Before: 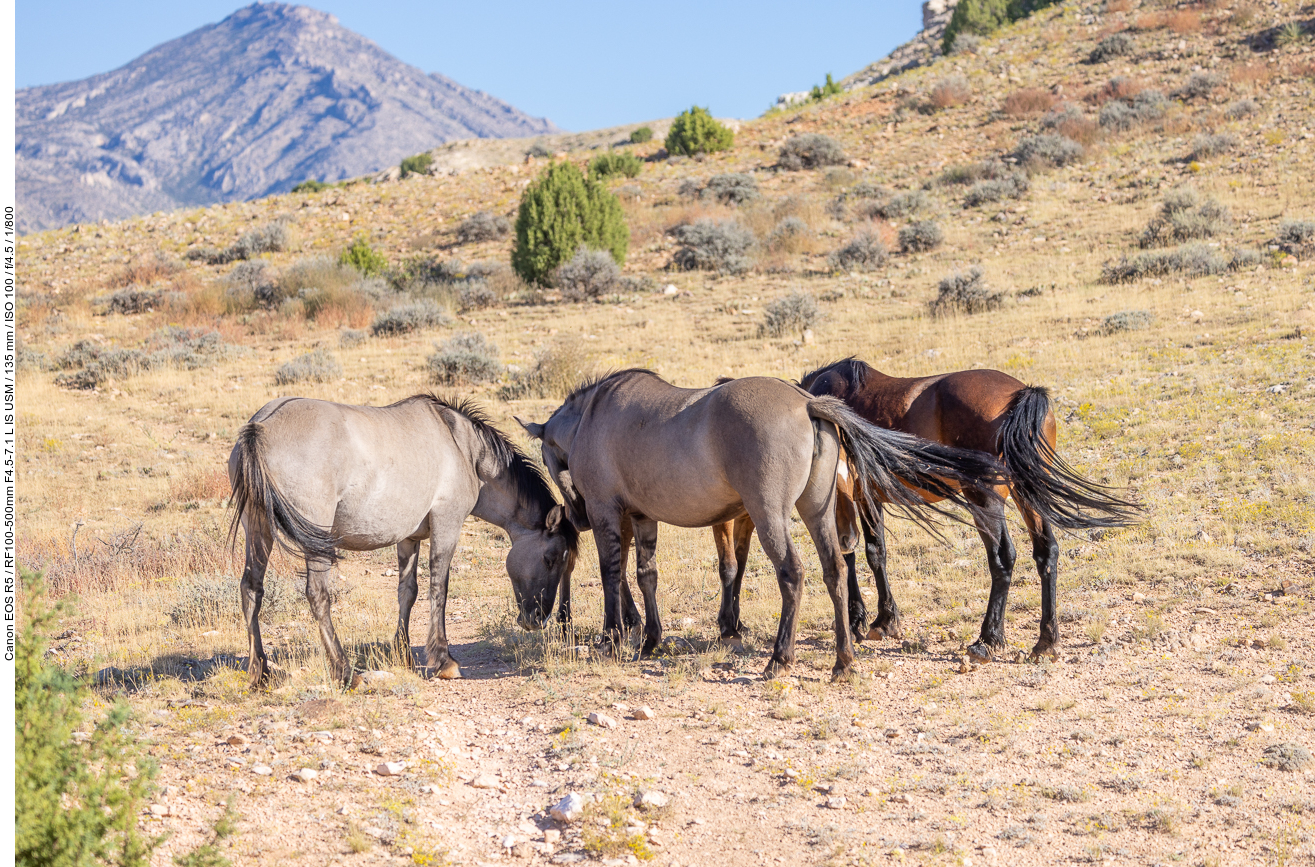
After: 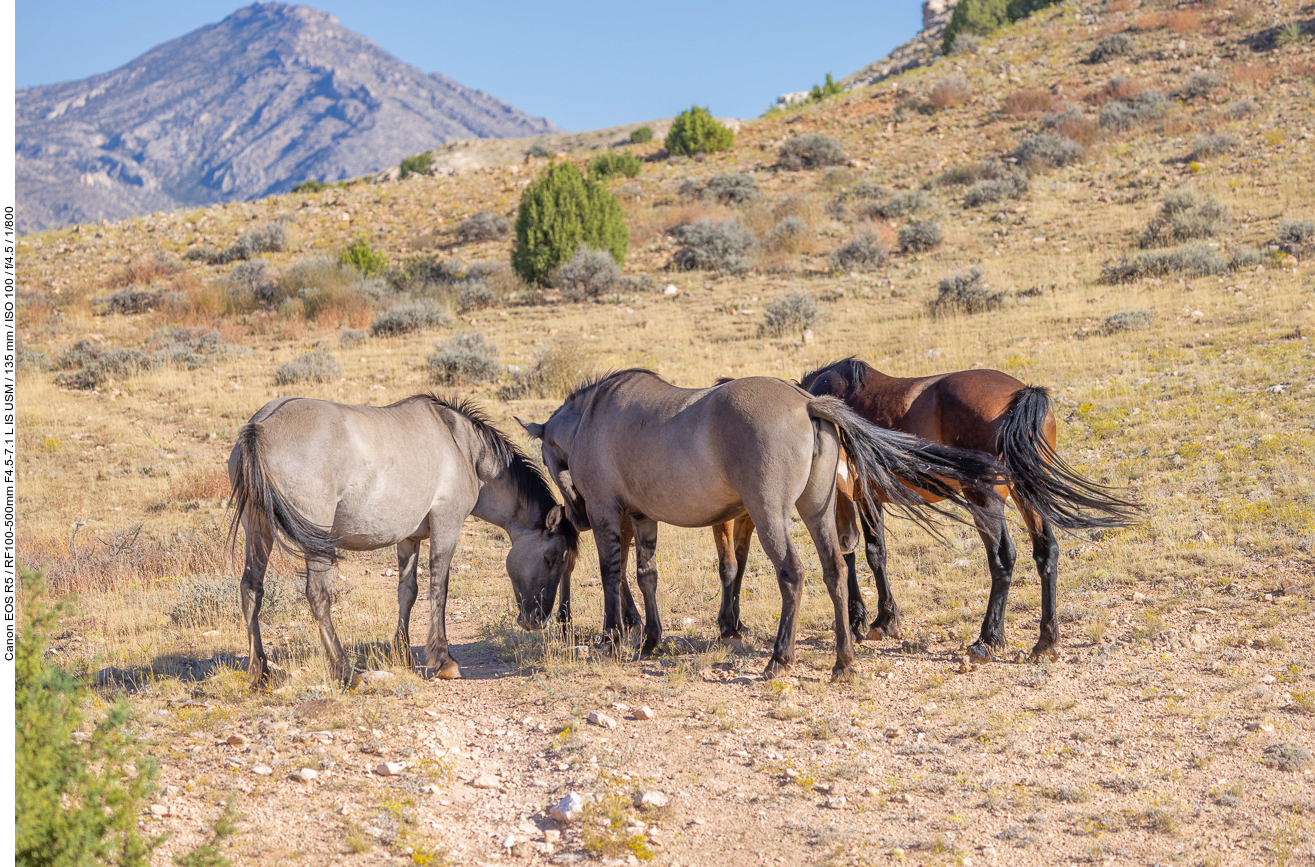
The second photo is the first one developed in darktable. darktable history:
shadows and highlights: shadows 29.97
